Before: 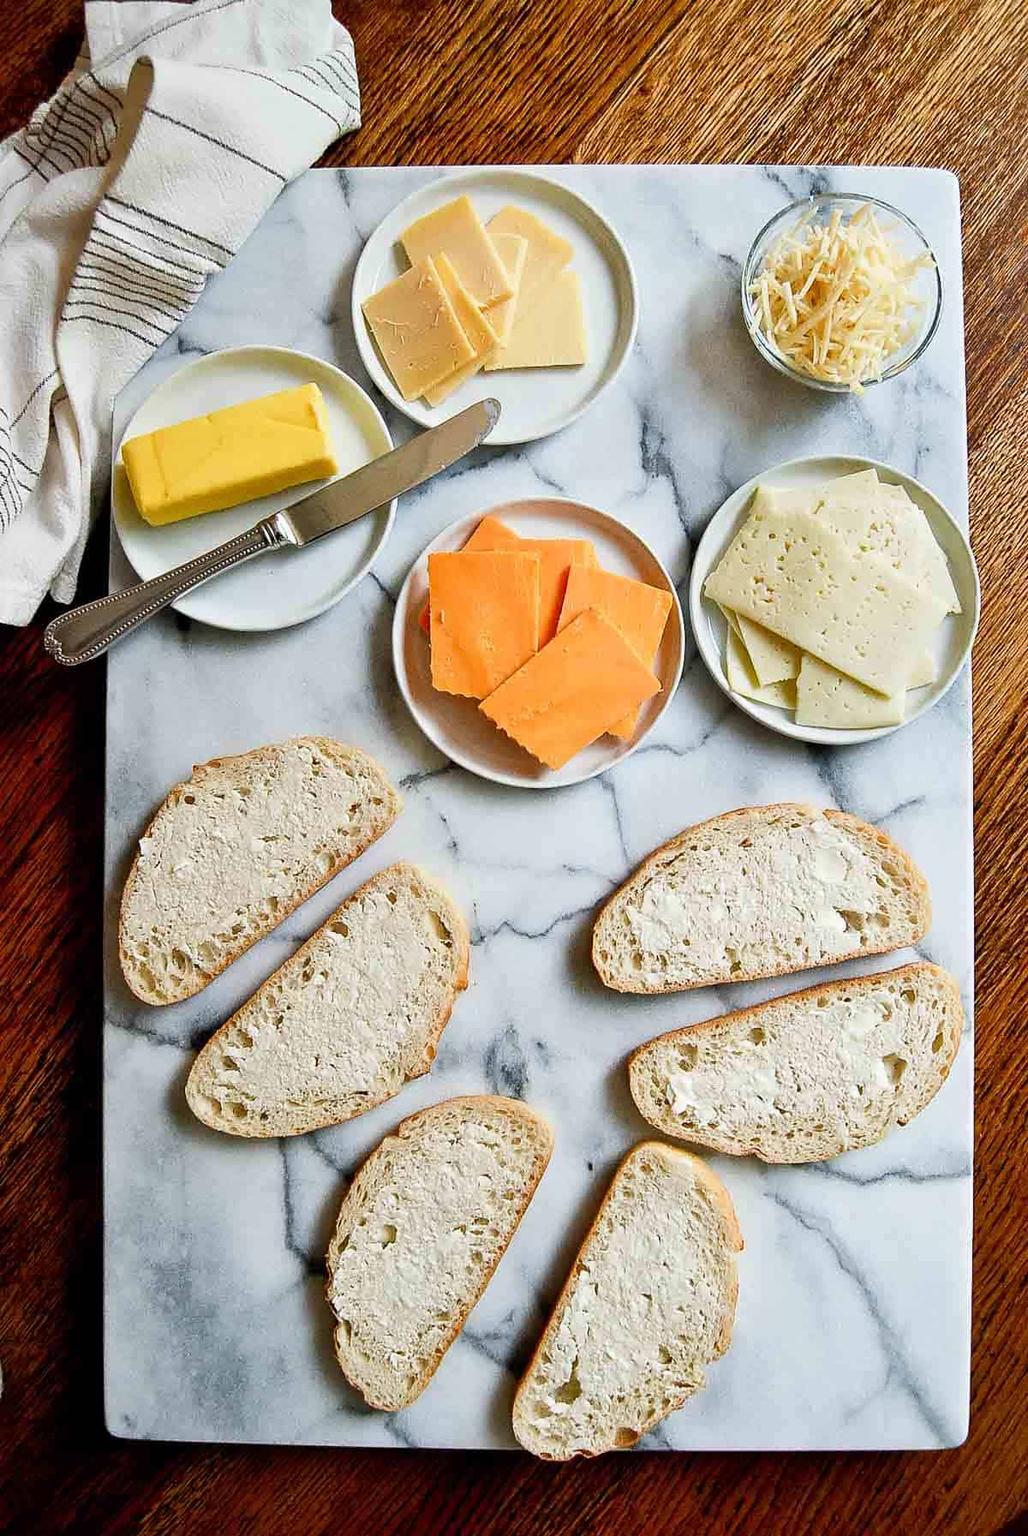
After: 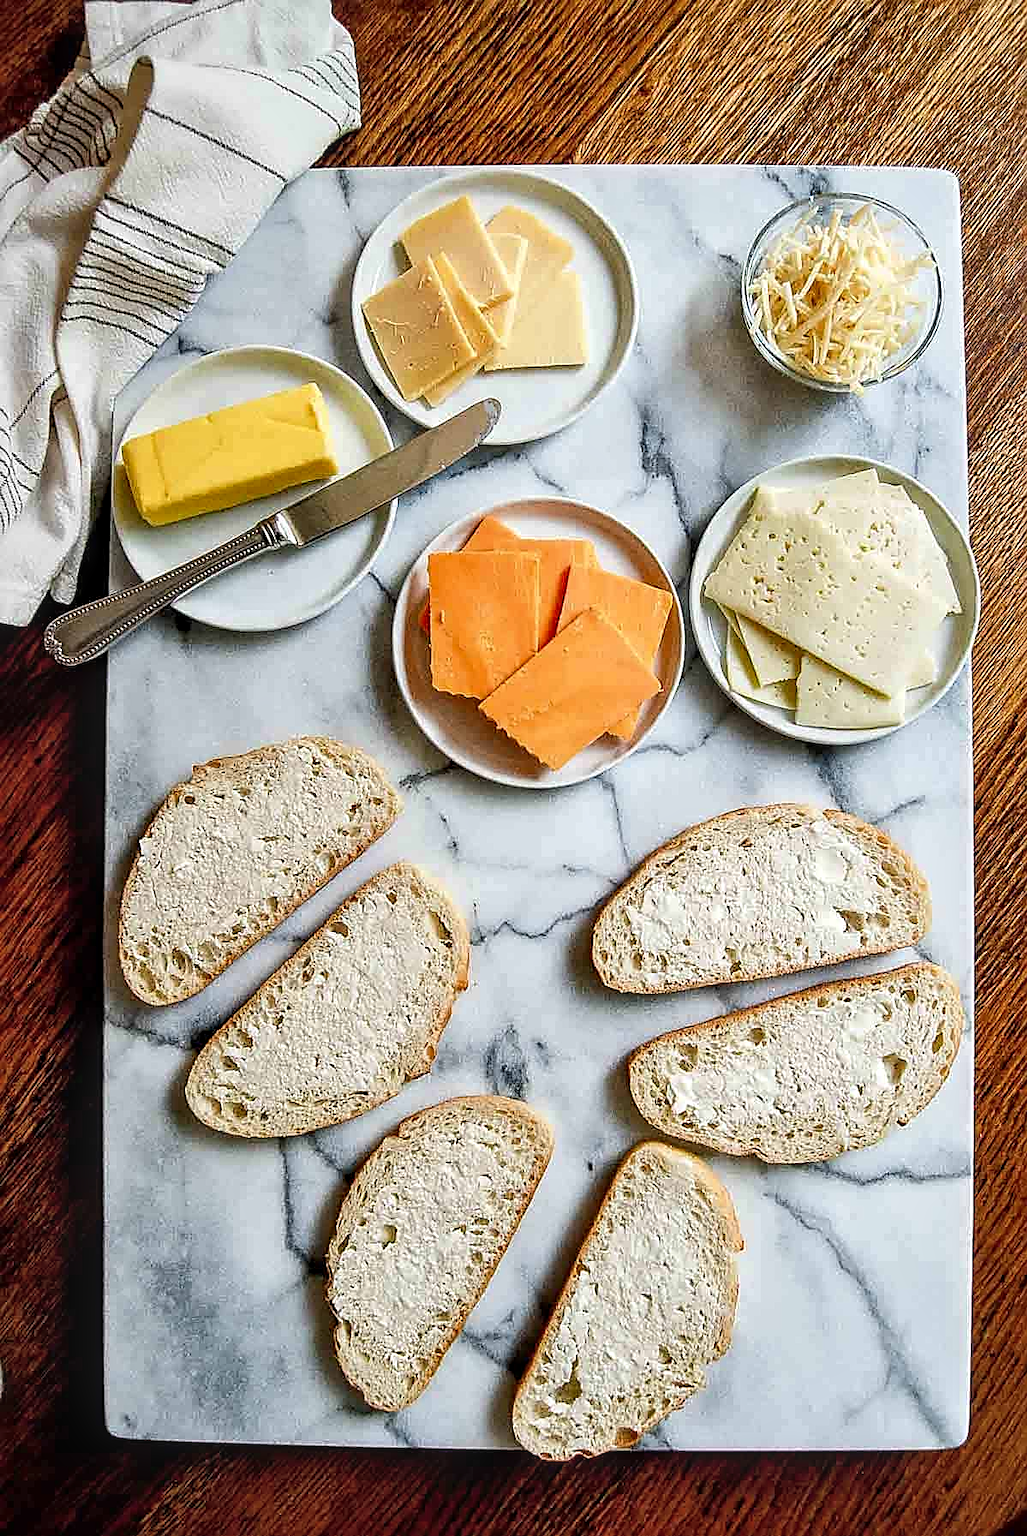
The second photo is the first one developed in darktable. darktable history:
sharpen: on, module defaults
local contrast: highlights 63%, detail 143%, midtone range 0.432
base curve: preserve colors none
